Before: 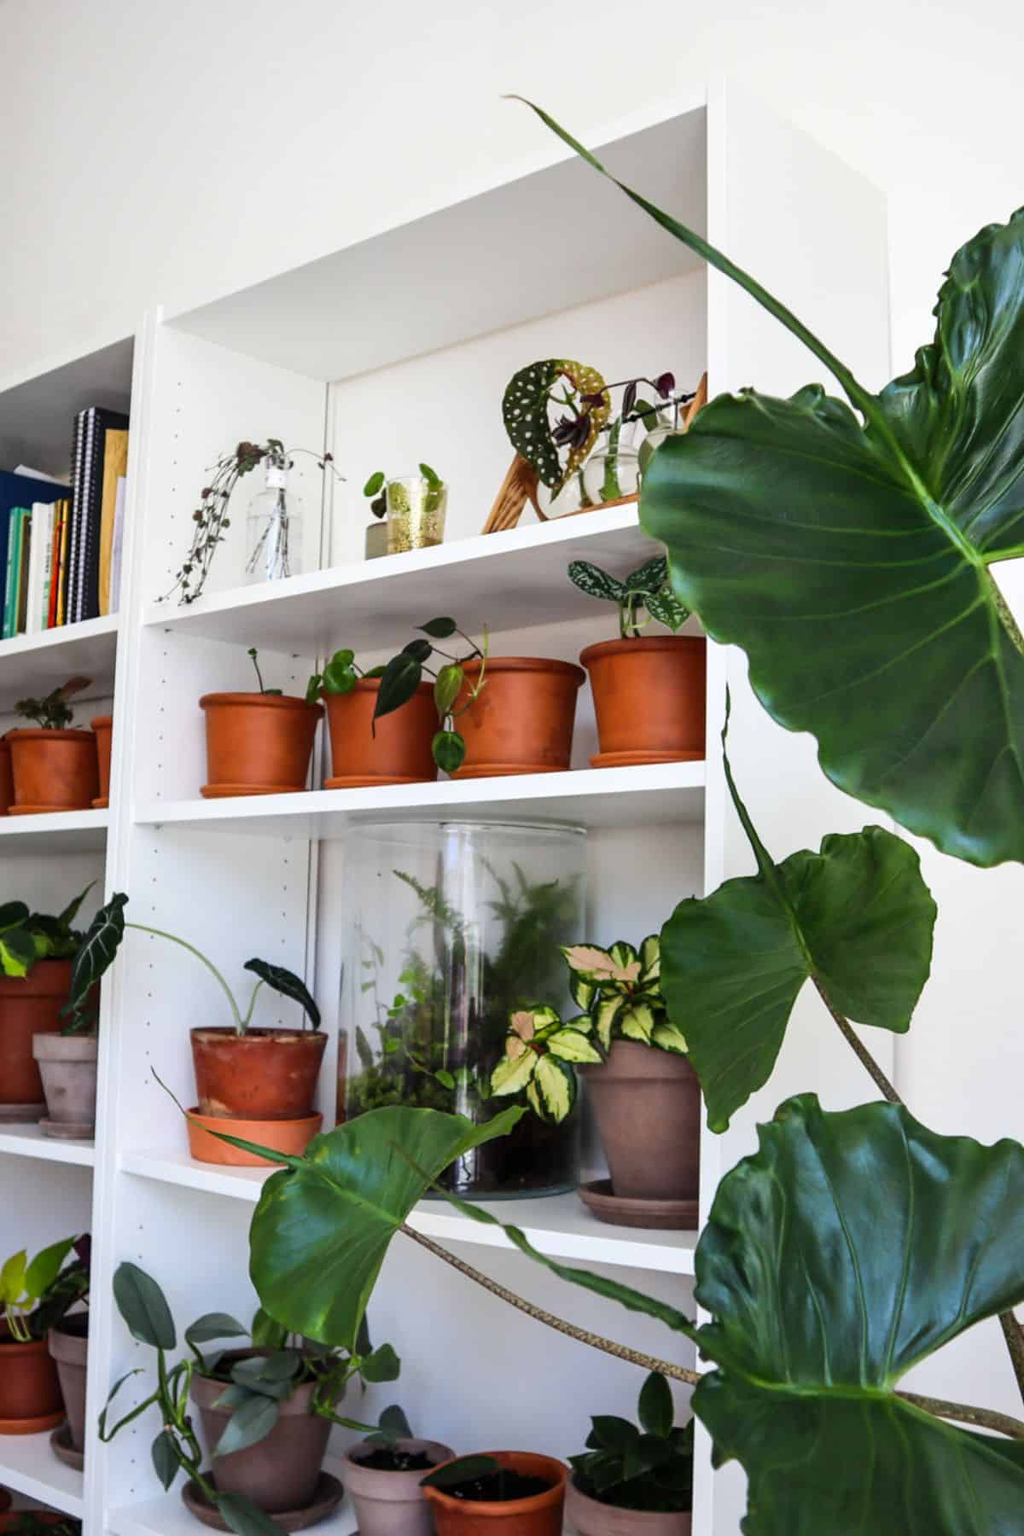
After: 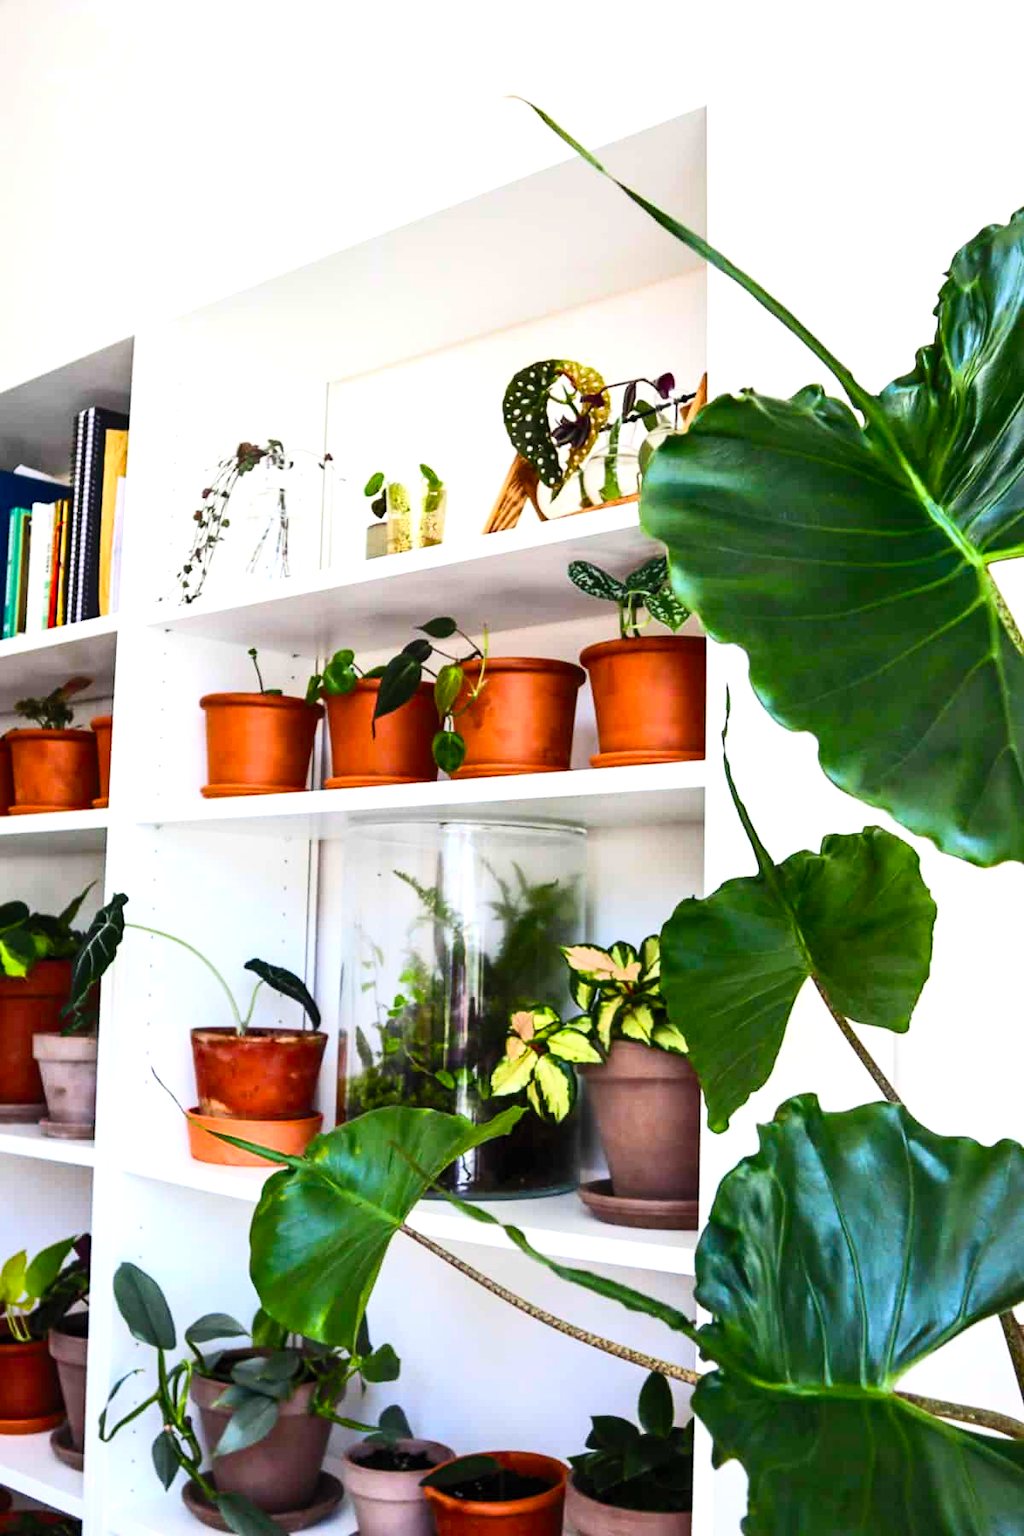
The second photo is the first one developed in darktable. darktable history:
color balance rgb: shadows lift › luminance -20%, power › hue 72.24°, highlights gain › luminance 15%, global offset › hue 171.6°, perceptual saturation grading › global saturation 14.09%, perceptual saturation grading › highlights -25%, perceptual saturation grading › shadows 25%, global vibrance 25%, contrast 10%
contrast brightness saturation: contrast 0.2, brightness 0.16, saturation 0.22
exposure: exposure 0.197 EV, compensate highlight preservation false
